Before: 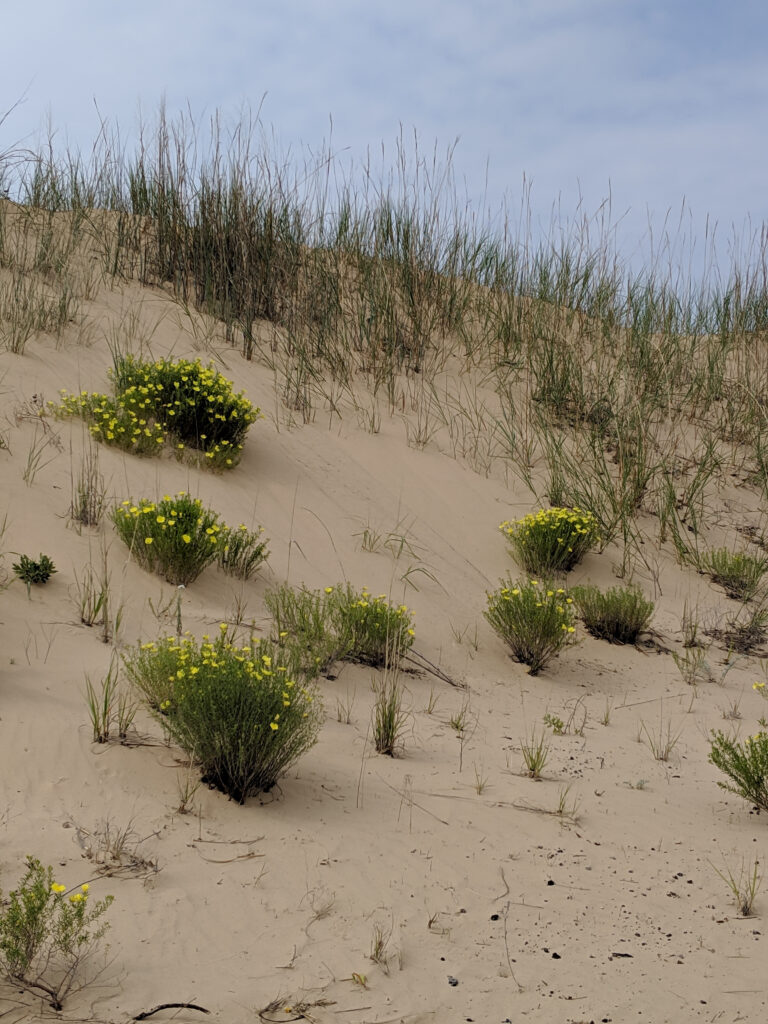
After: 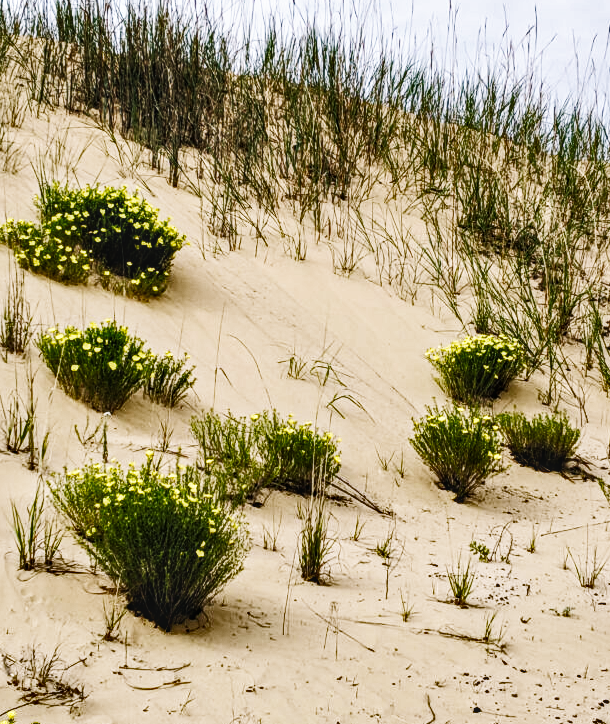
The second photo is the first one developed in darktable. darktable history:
crop: left 9.712%, top 16.928%, right 10.845%, bottom 12.332%
color balance rgb: shadows lift › chroma 2%, shadows lift › hue 135.47°, highlights gain › chroma 2%, highlights gain › hue 291.01°, global offset › luminance 0.5%, perceptual saturation grading › global saturation -10.8%, perceptual saturation grading › highlights -26.83%, perceptual saturation grading › shadows 21.25%, perceptual brilliance grading › highlights 17.77%, perceptual brilliance grading › mid-tones 31.71%, perceptual brilliance grading › shadows -31.01%, global vibrance 24.91%
local contrast: on, module defaults
haze removal: strength 0.29, distance 0.25, compatibility mode true, adaptive false
exposure: exposure -0.041 EV, compensate highlight preservation false
shadows and highlights: shadows 30.63, highlights -63.22, shadows color adjustment 98%, highlights color adjustment 58.61%, soften with gaussian
base curve: curves: ch0 [(0, 0.003) (0.001, 0.002) (0.006, 0.004) (0.02, 0.022) (0.048, 0.086) (0.094, 0.234) (0.162, 0.431) (0.258, 0.629) (0.385, 0.8) (0.548, 0.918) (0.751, 0.988) (1, 1)], preserve colors none
